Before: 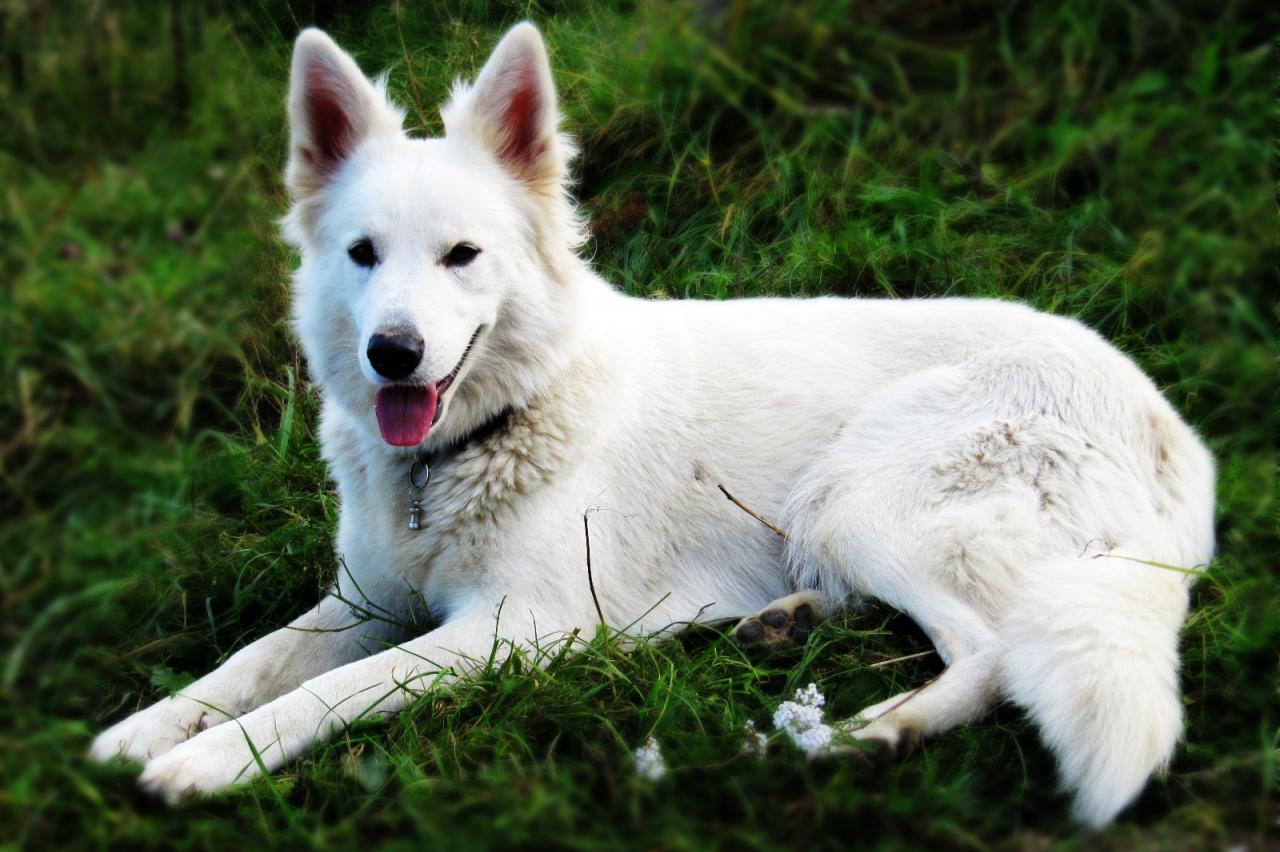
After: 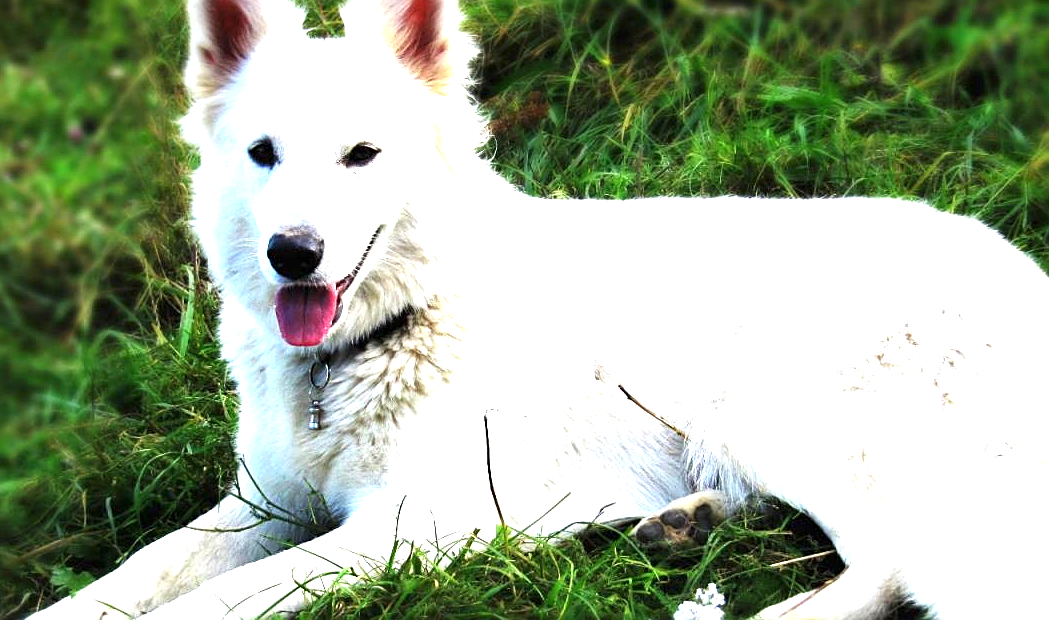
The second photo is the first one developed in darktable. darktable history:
sharpen: on, module defaults
exposure: black level correction 0, exposure 1.45 EV, compensate exposure bias true, compensate highlight preservation false
crop: left 7.856%, top 11.836%, right 10.12%, bottom 15.387%
